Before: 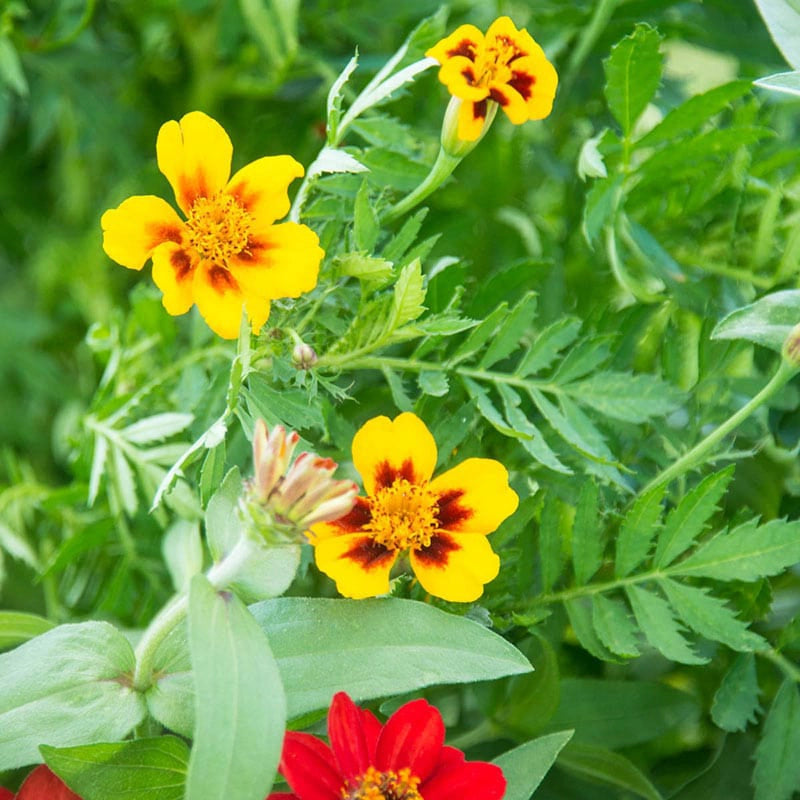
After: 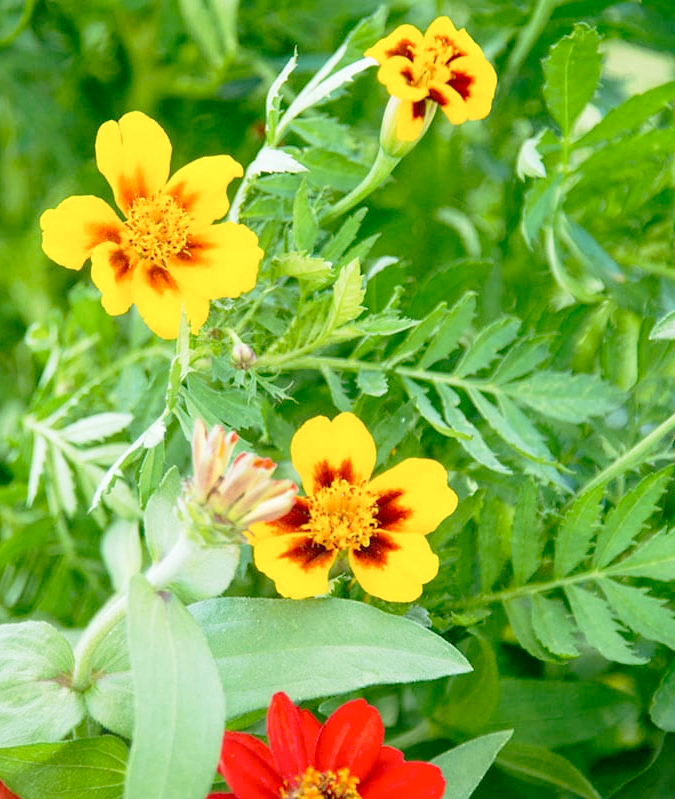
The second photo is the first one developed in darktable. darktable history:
crop: left 7.693%, right 7.817%
tone curve: curves: ch0 [(0, 0) (0.003, 0.003) (0.011, 0.006) (0.025, 0.015) (0.044, 0.025) (0.069, 0.034) (0.1, 0.052) (0.136, 0.092) (0.177, 0.157) (0.224, 0.228) (0.277, 0.305) (0.335, 0.392) (0.399, 0.466) (0.468, 0.543) (0.543, 0.612) (0.623, 0.692) (0.709, 0.78) (0.801, 0.865) (0.898, 0.935) (1, 1)], preserve colors none
